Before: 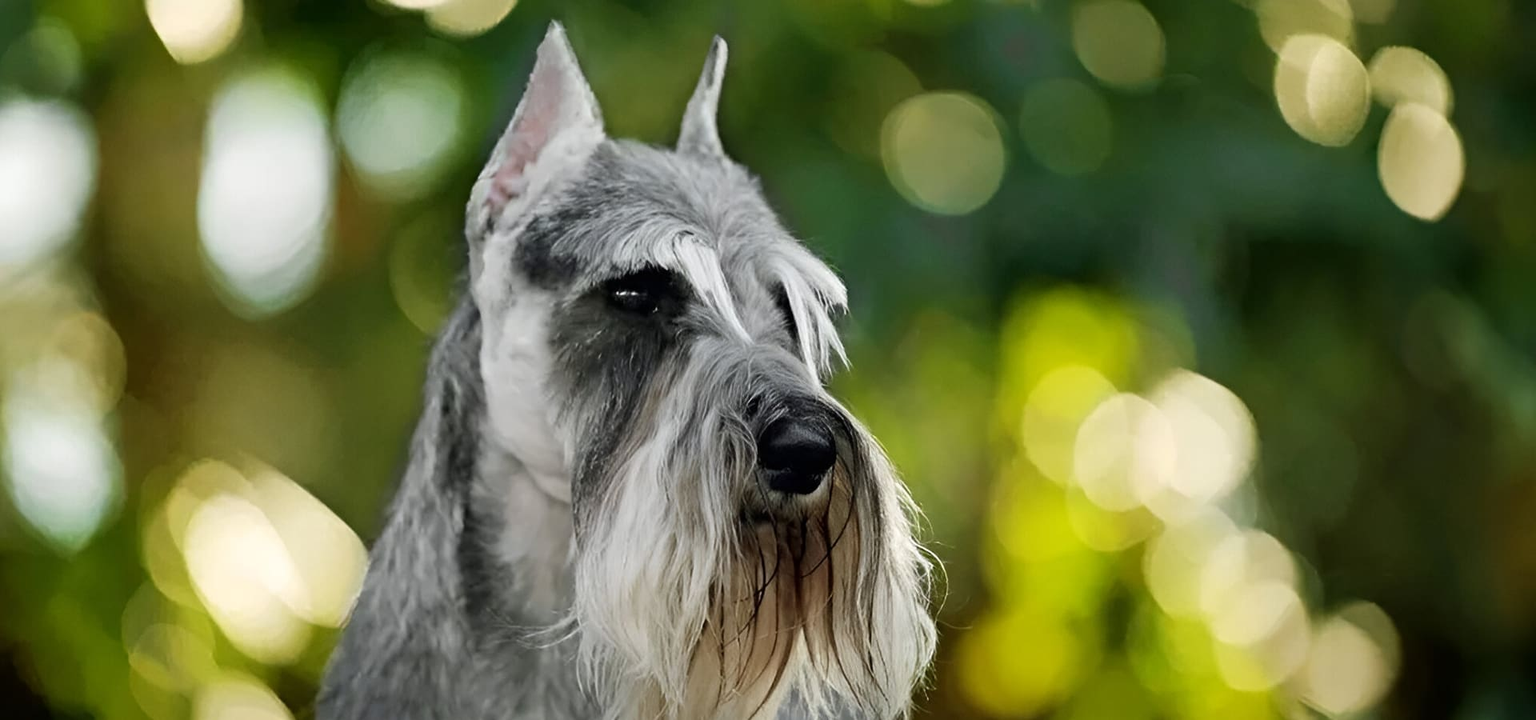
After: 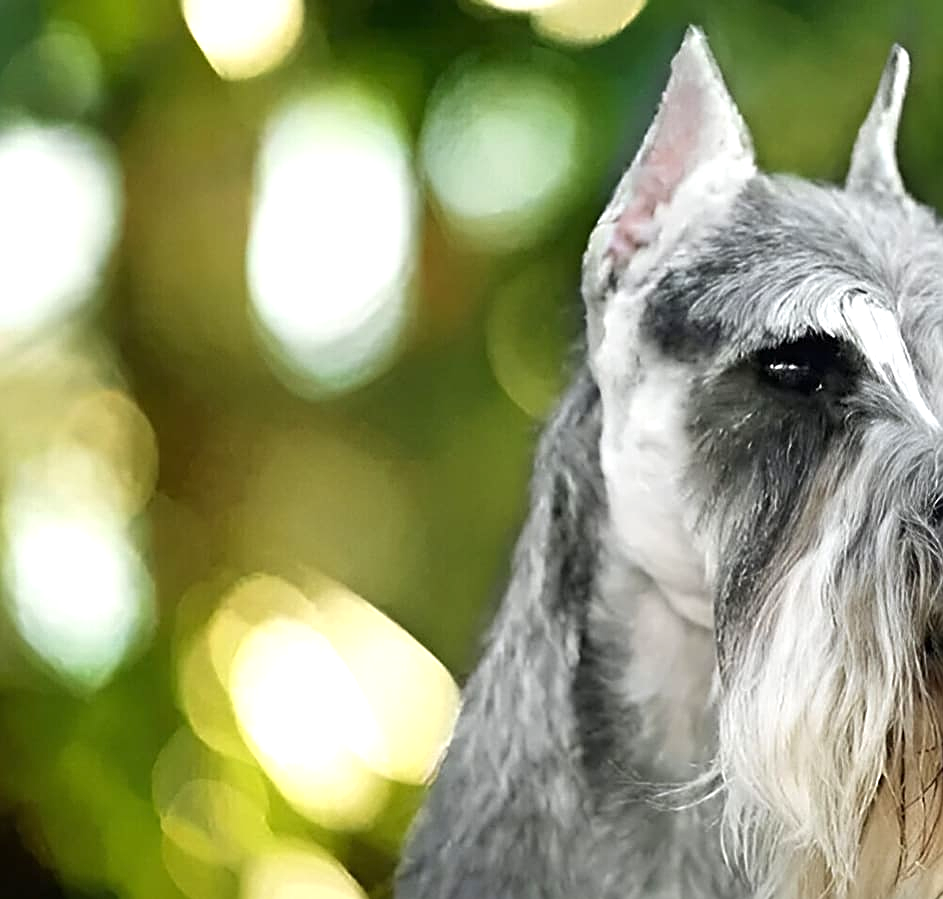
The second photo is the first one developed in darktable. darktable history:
crop and rotate: left 0%, top 0%, right 50.845%
exposure: black level correction 0, exposure 0.7 EV, compensate exposure bias true, compensate highlight preservation false
sharpen: on, module defaults
